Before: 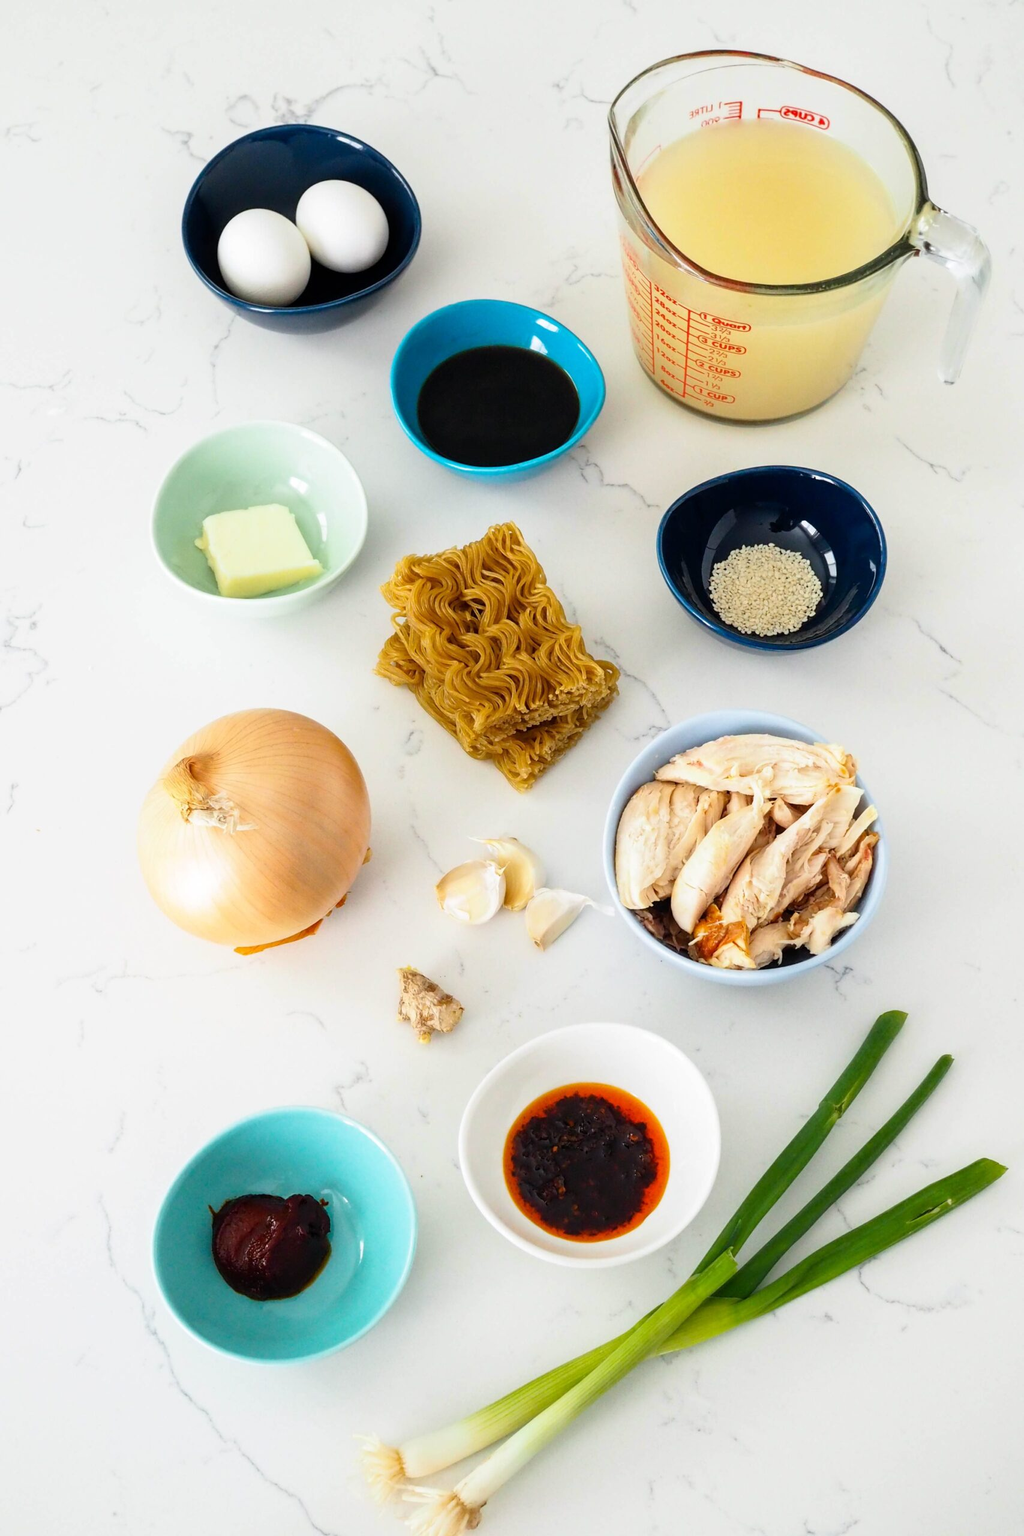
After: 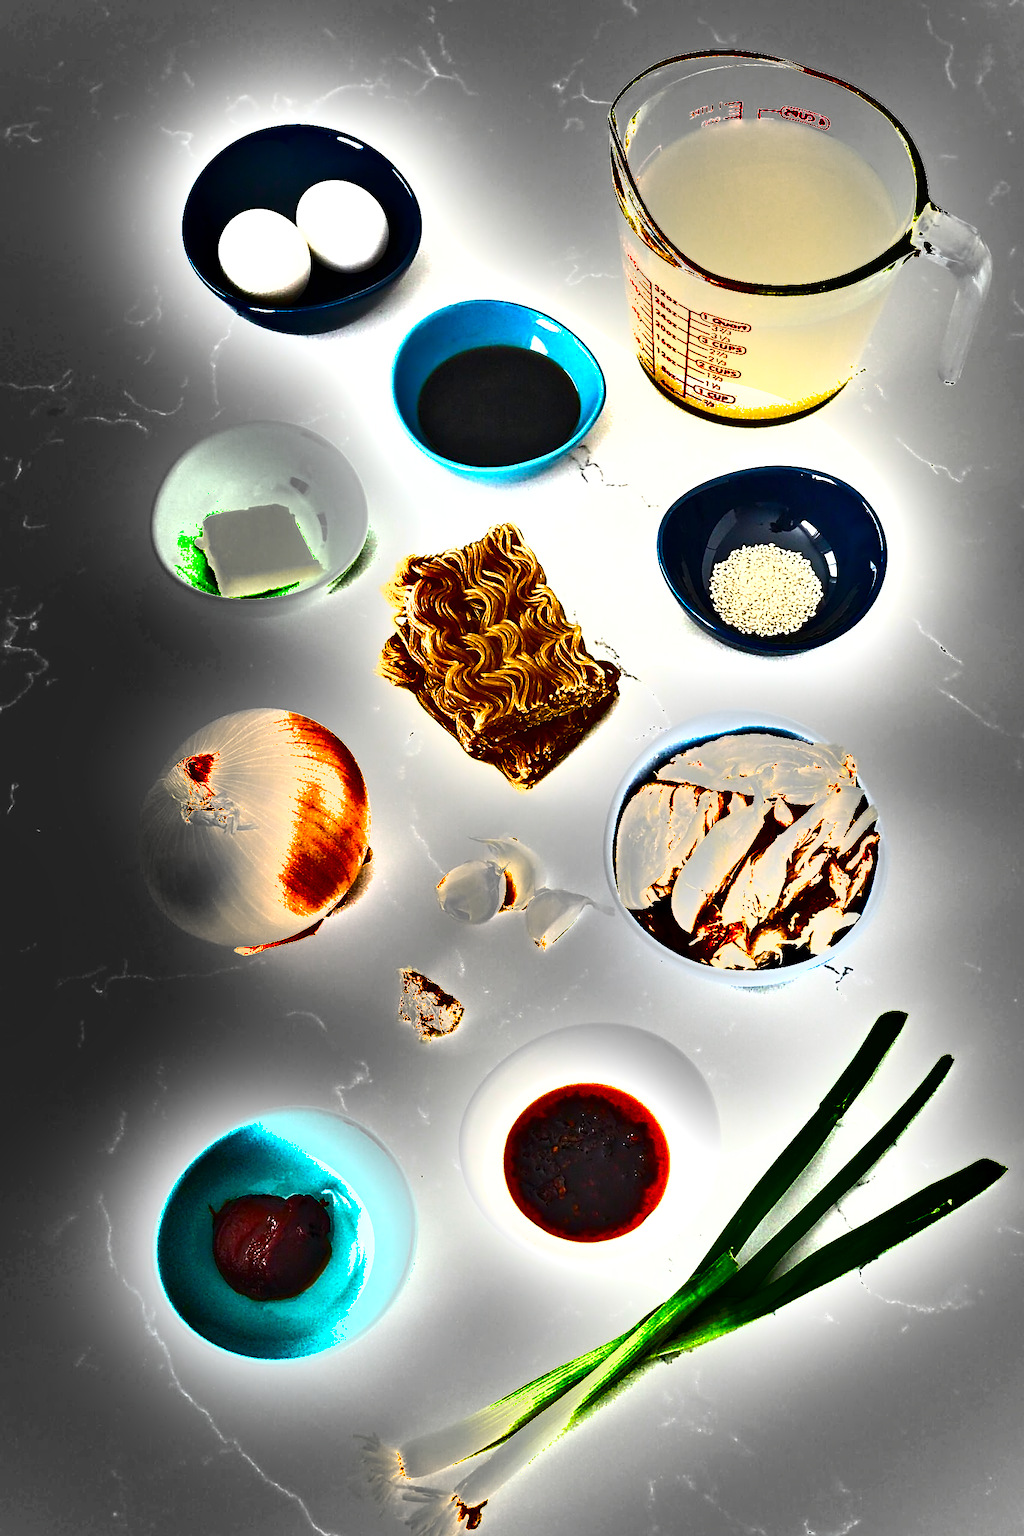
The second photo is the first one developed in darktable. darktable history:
sharpen: on, module defaults
exposure: black level correction 0, exposure 1.2 EV, compensate highlight preservation false
shadows and highlights: shadows 24.5, highlights -78.15, soften with gaussian
